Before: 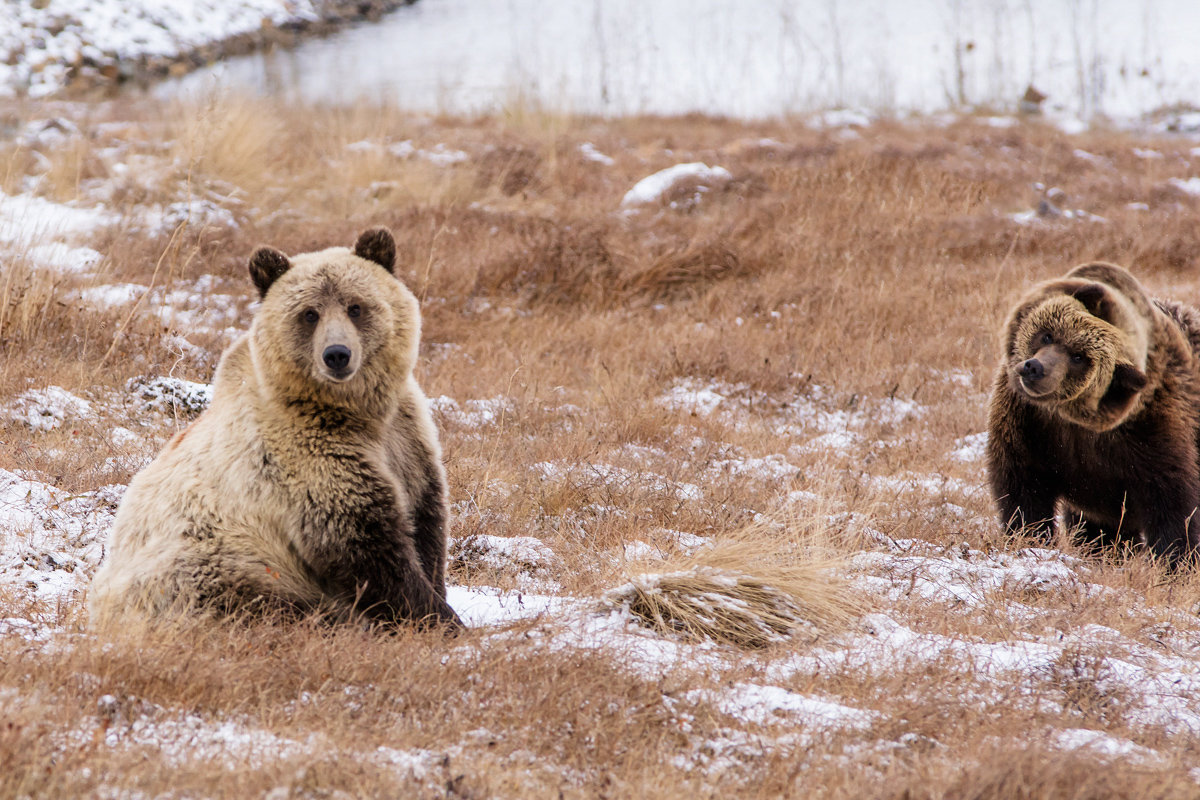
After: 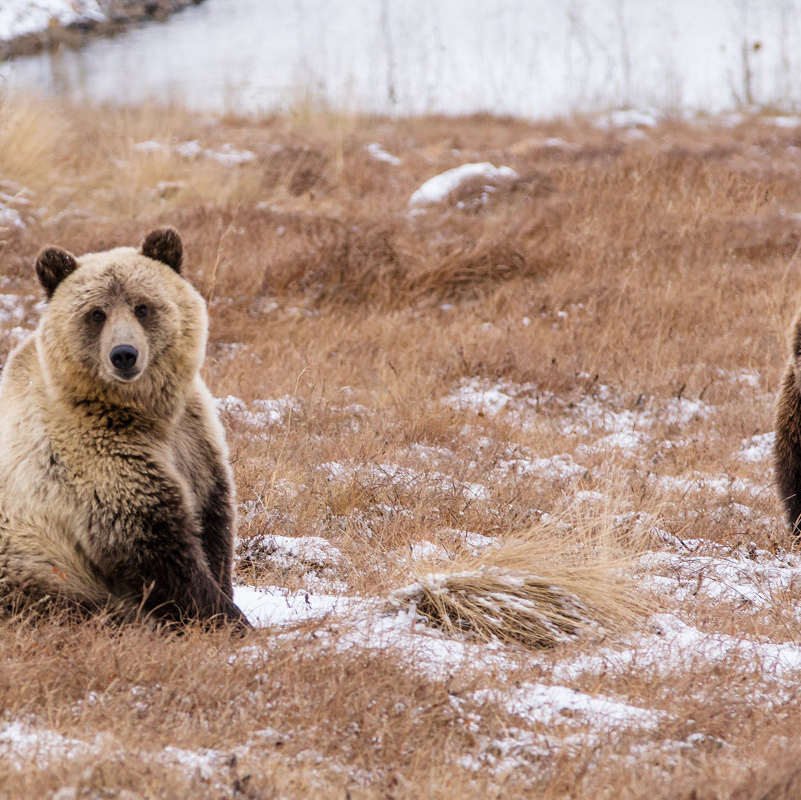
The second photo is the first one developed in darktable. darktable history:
crop and rotate: left 17.817%, right 15.404%
